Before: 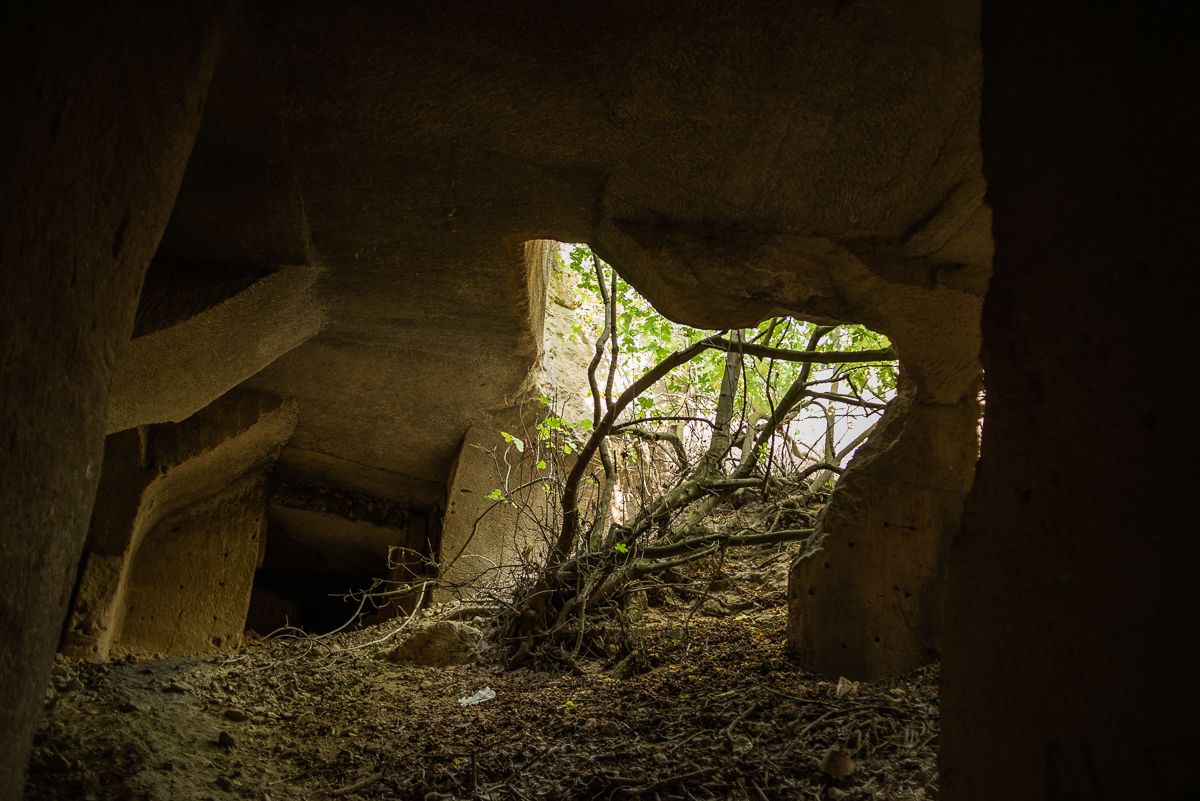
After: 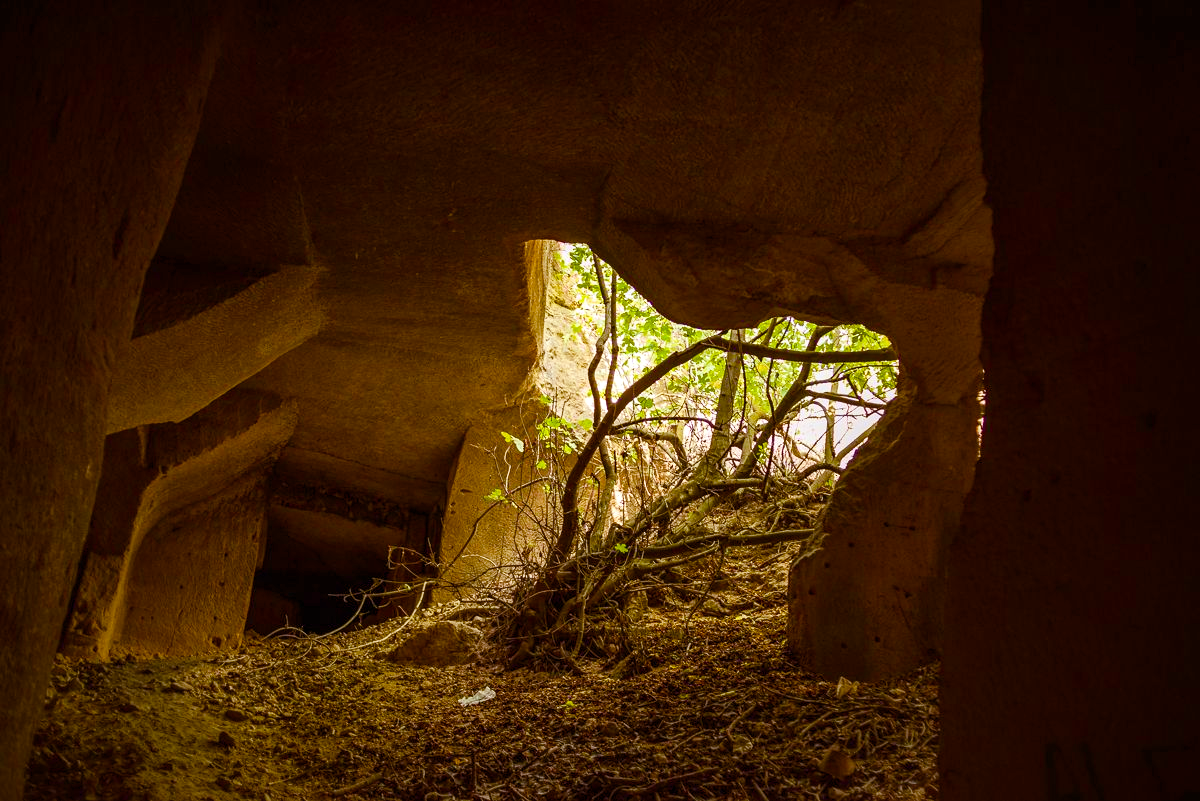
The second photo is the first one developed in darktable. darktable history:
contrast brightness saturation: contrast 0.08, saturation 0.02
color balance rgb: perceptual saturation grading › global saturation 20%, perceptual saturation grading › highlights -25%, perceptual saturation grading › shadows 50.52%, global vibrance 40.24%
exposure: exposure 0.2 EV, compensate highlight preservation false
rgb levels: mode RGB, independent channels, levels [[0, 0.474, 1], [0, 0.5, 1], [0, 0.5, 1]]
